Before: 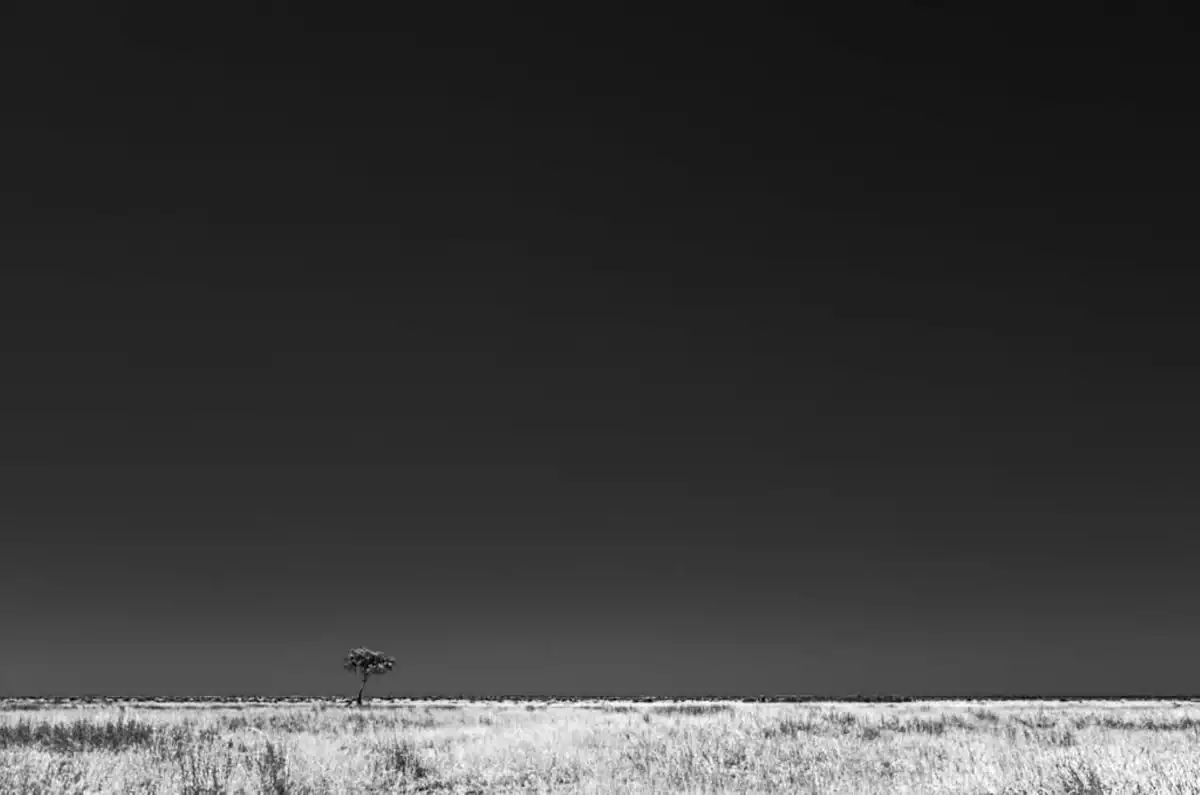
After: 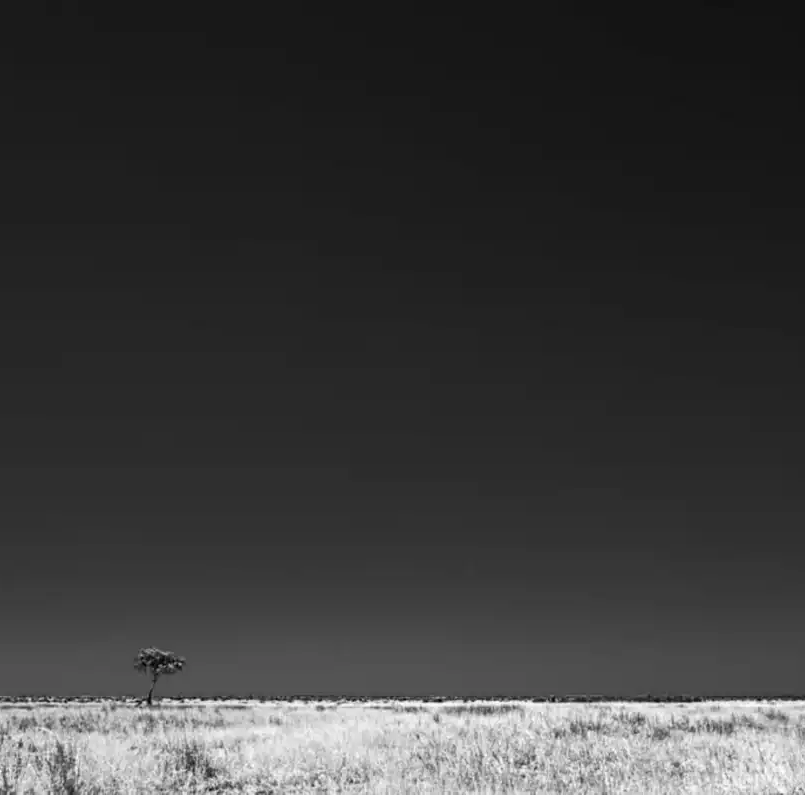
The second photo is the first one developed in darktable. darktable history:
crop and rotate: left 17.571%, right 15.272%
